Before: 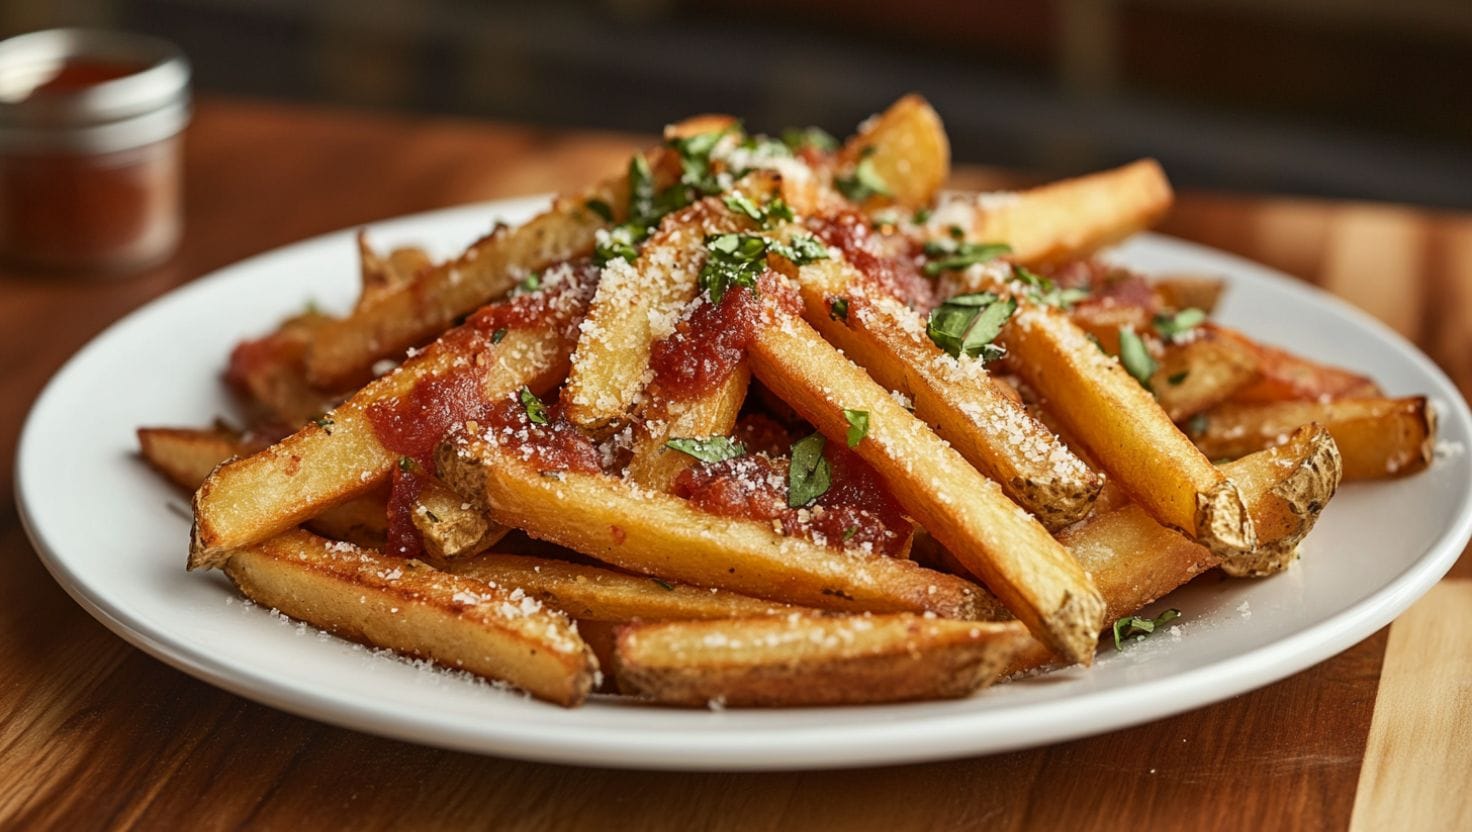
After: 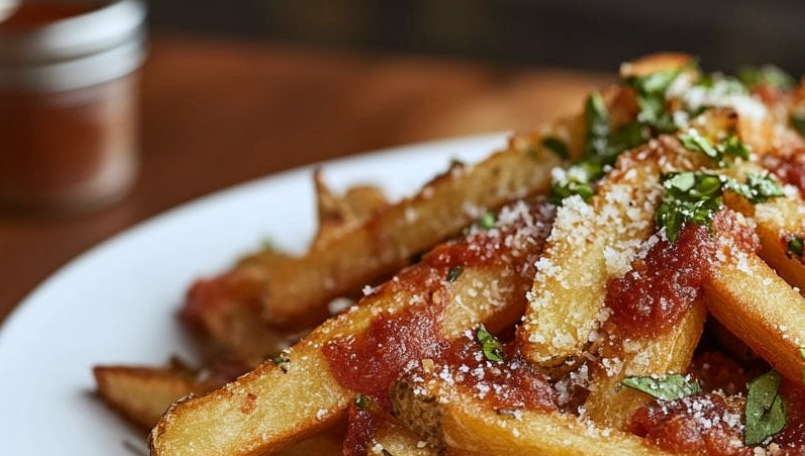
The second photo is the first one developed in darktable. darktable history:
white balance: red 0.954, blue 1.079
crop and rotate: left 3.047%, top 7.509%, right 42.236%, bottom 37.598%
